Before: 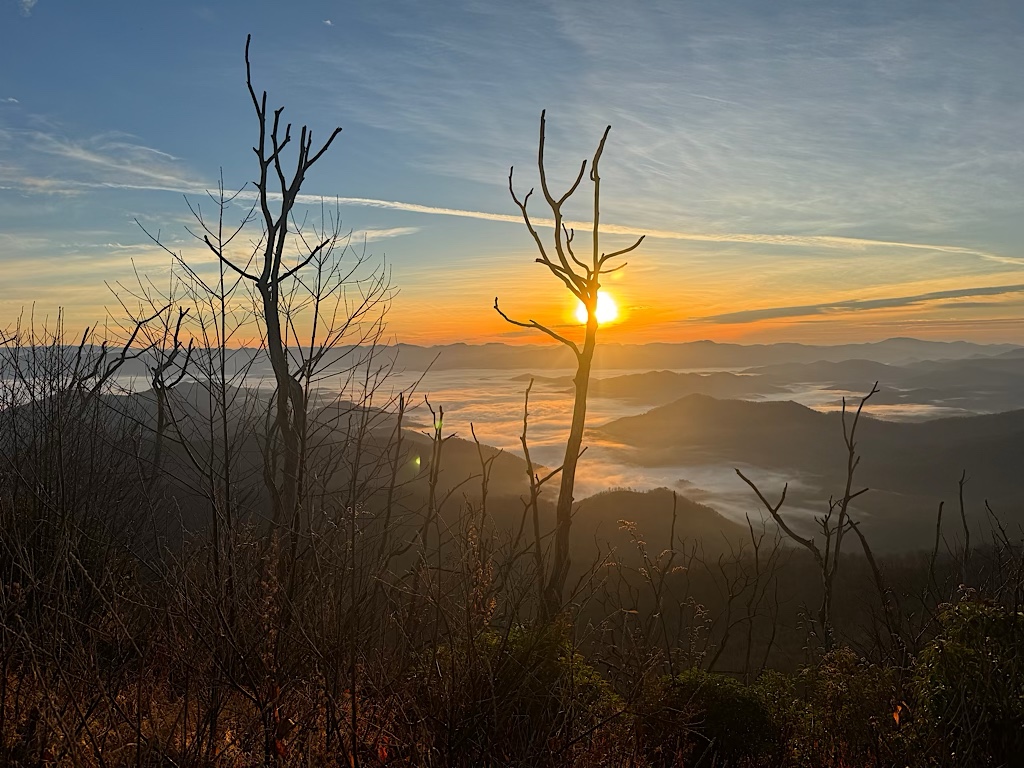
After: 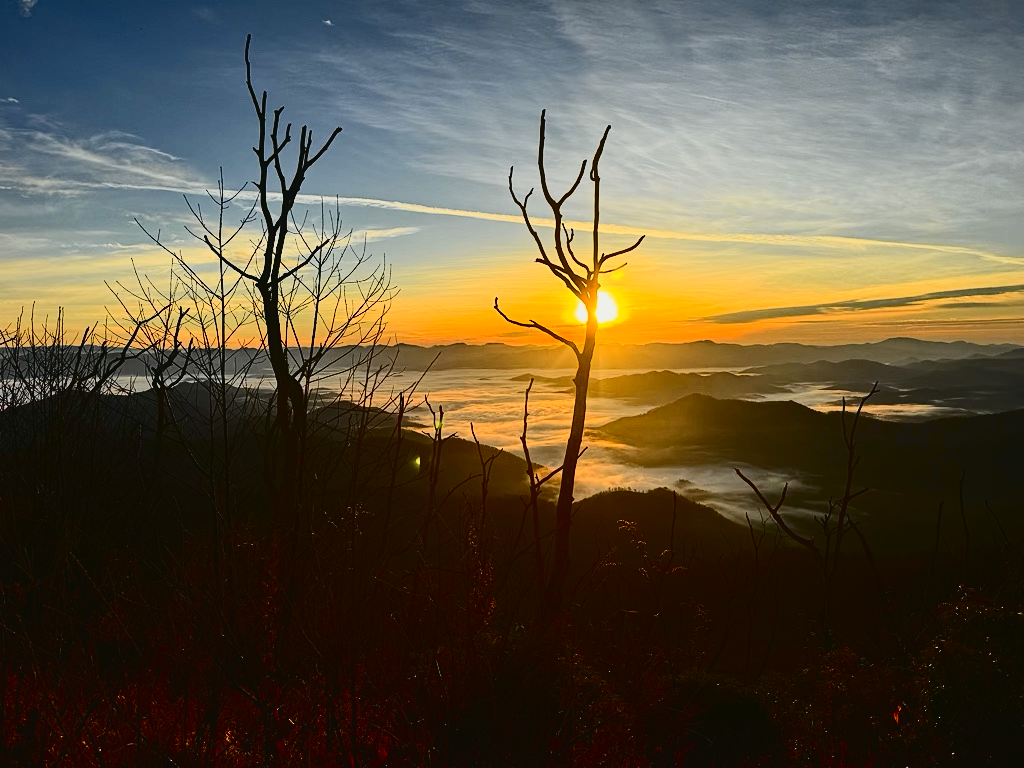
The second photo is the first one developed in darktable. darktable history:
tone curve: curves: ch0 [(0, 0.03) (0.113, 0.087) (0.207, 0.184) (0.515, 0.612) (0.712, 0.793) (1, 0.946)]; ch1 [(0, 0) (0.172, 0.123) (0.317, 0.279) (0.407, 0.401) (0.476, 0.482) (0.505, 0.499) (0.534, 0.534) (0.632, 0.645) (0.726, 0.745) (1, 1)]; ch2 [(0, 0) (0.411, 0.424) (0.476, 0.492) (0.521, 0.524) (0.541, 0.559) (0.65, 0.699) (1, 1)], color space Lab, independent channels, preserve colors none
contrast brightness saturation: contrast 0.24, brightness -0.24, saturation 0.14
